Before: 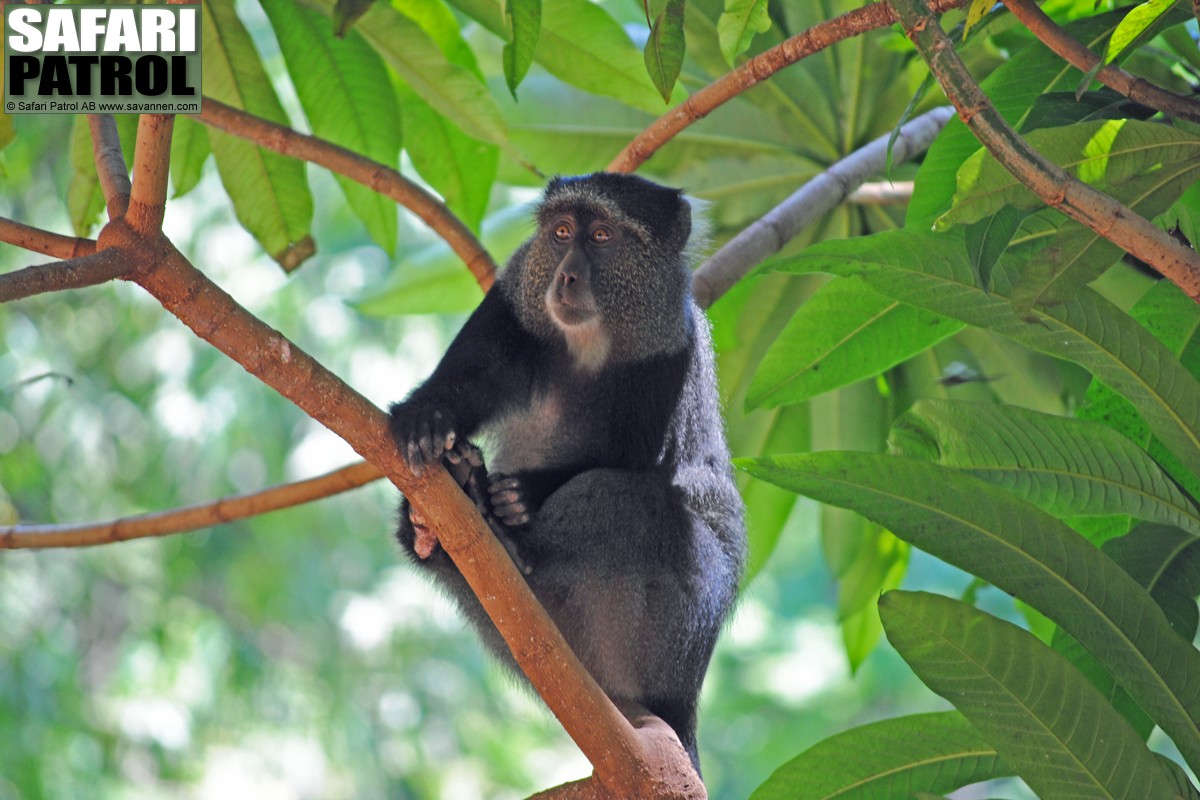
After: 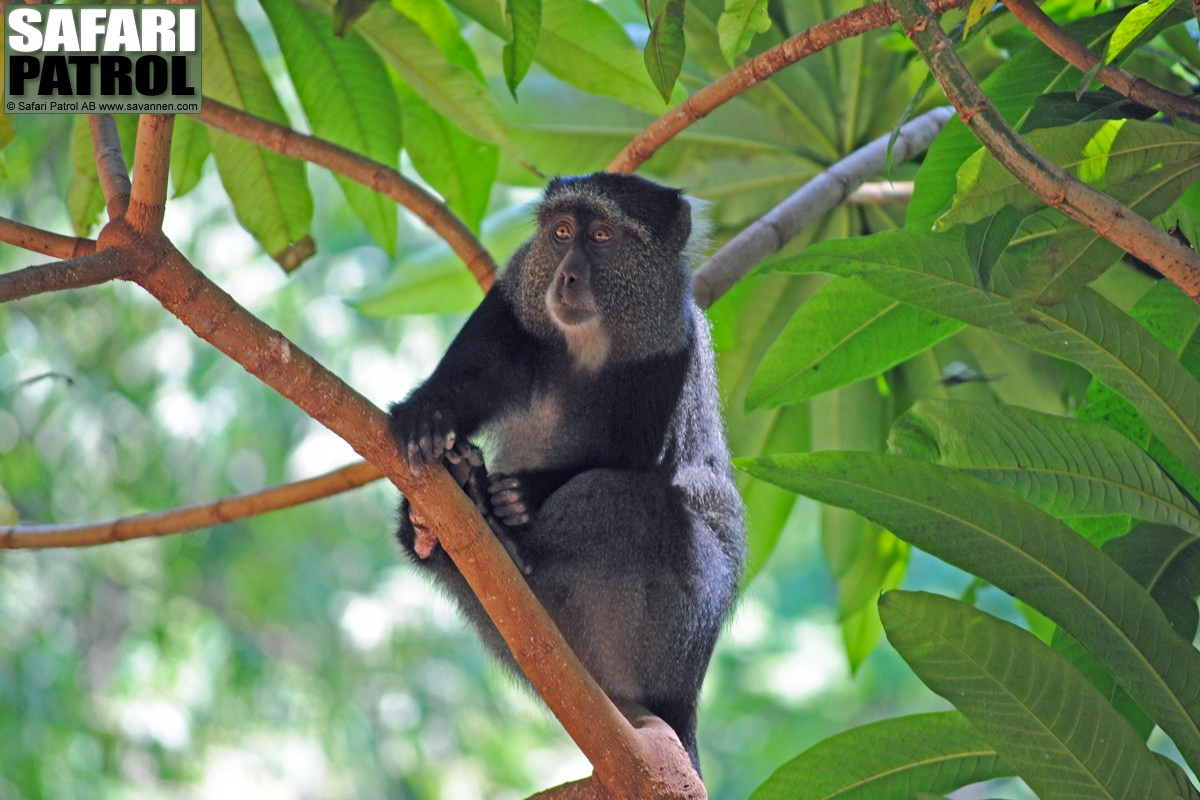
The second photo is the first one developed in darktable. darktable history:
haze removal: strength 0.089, compatibility mode true
